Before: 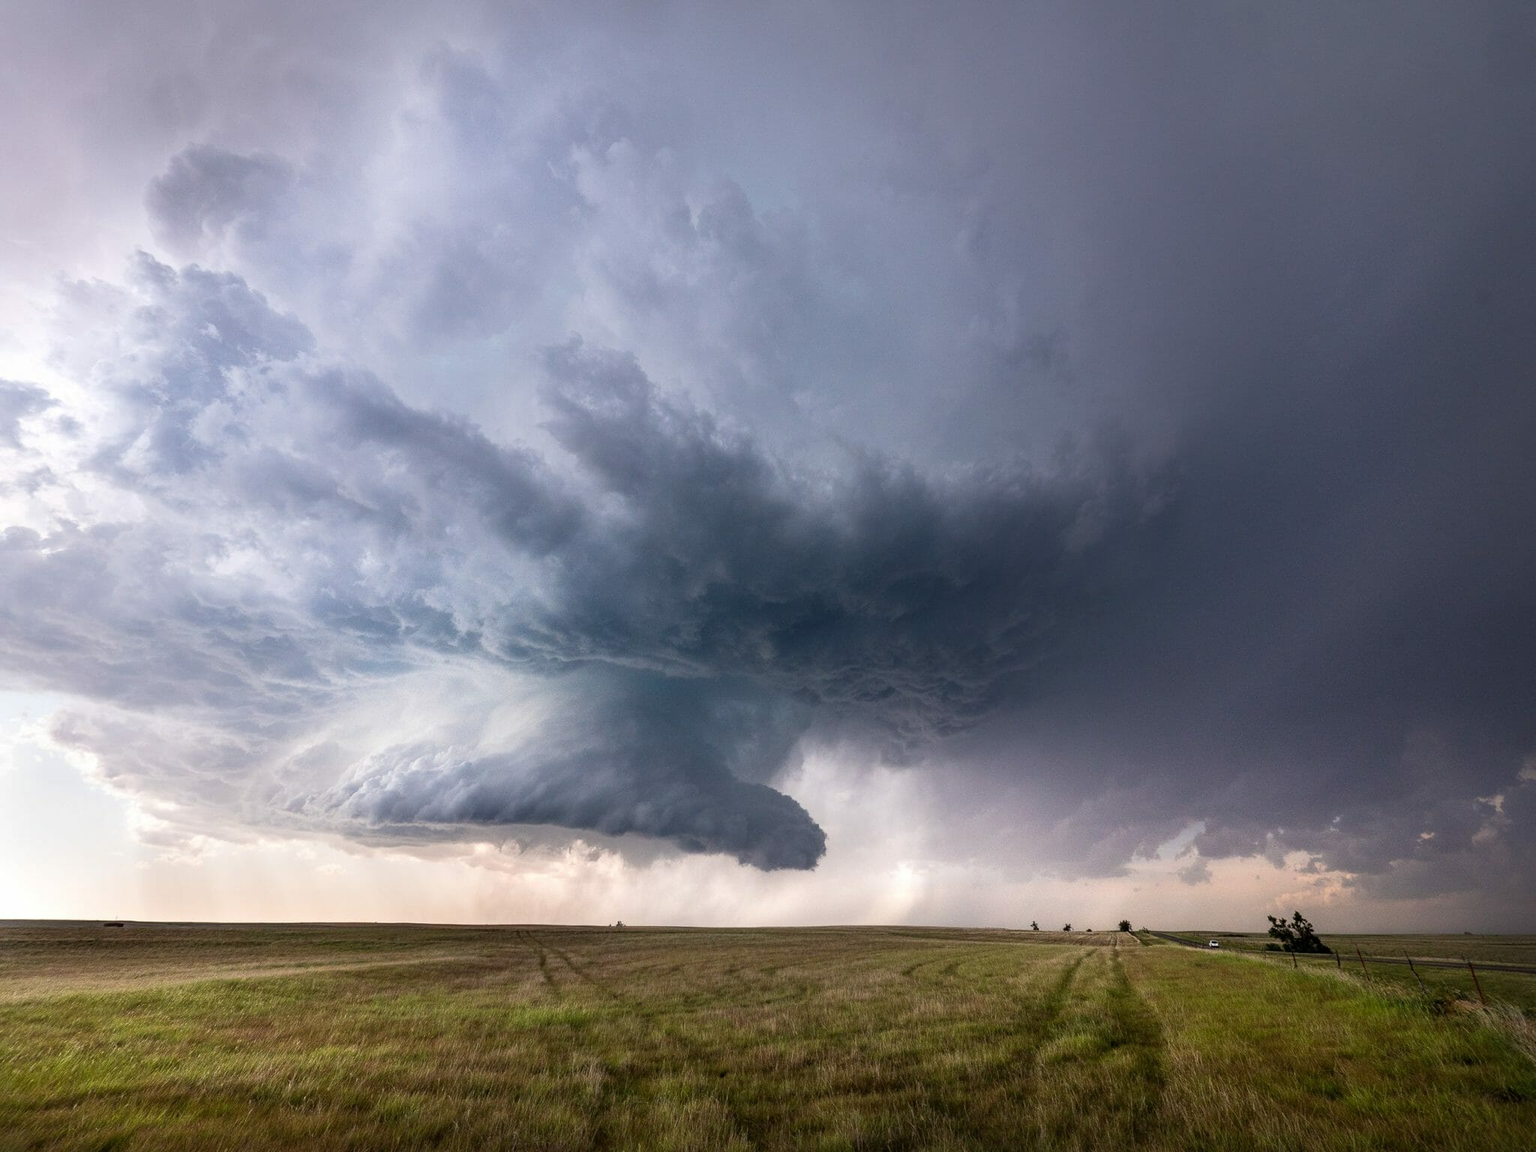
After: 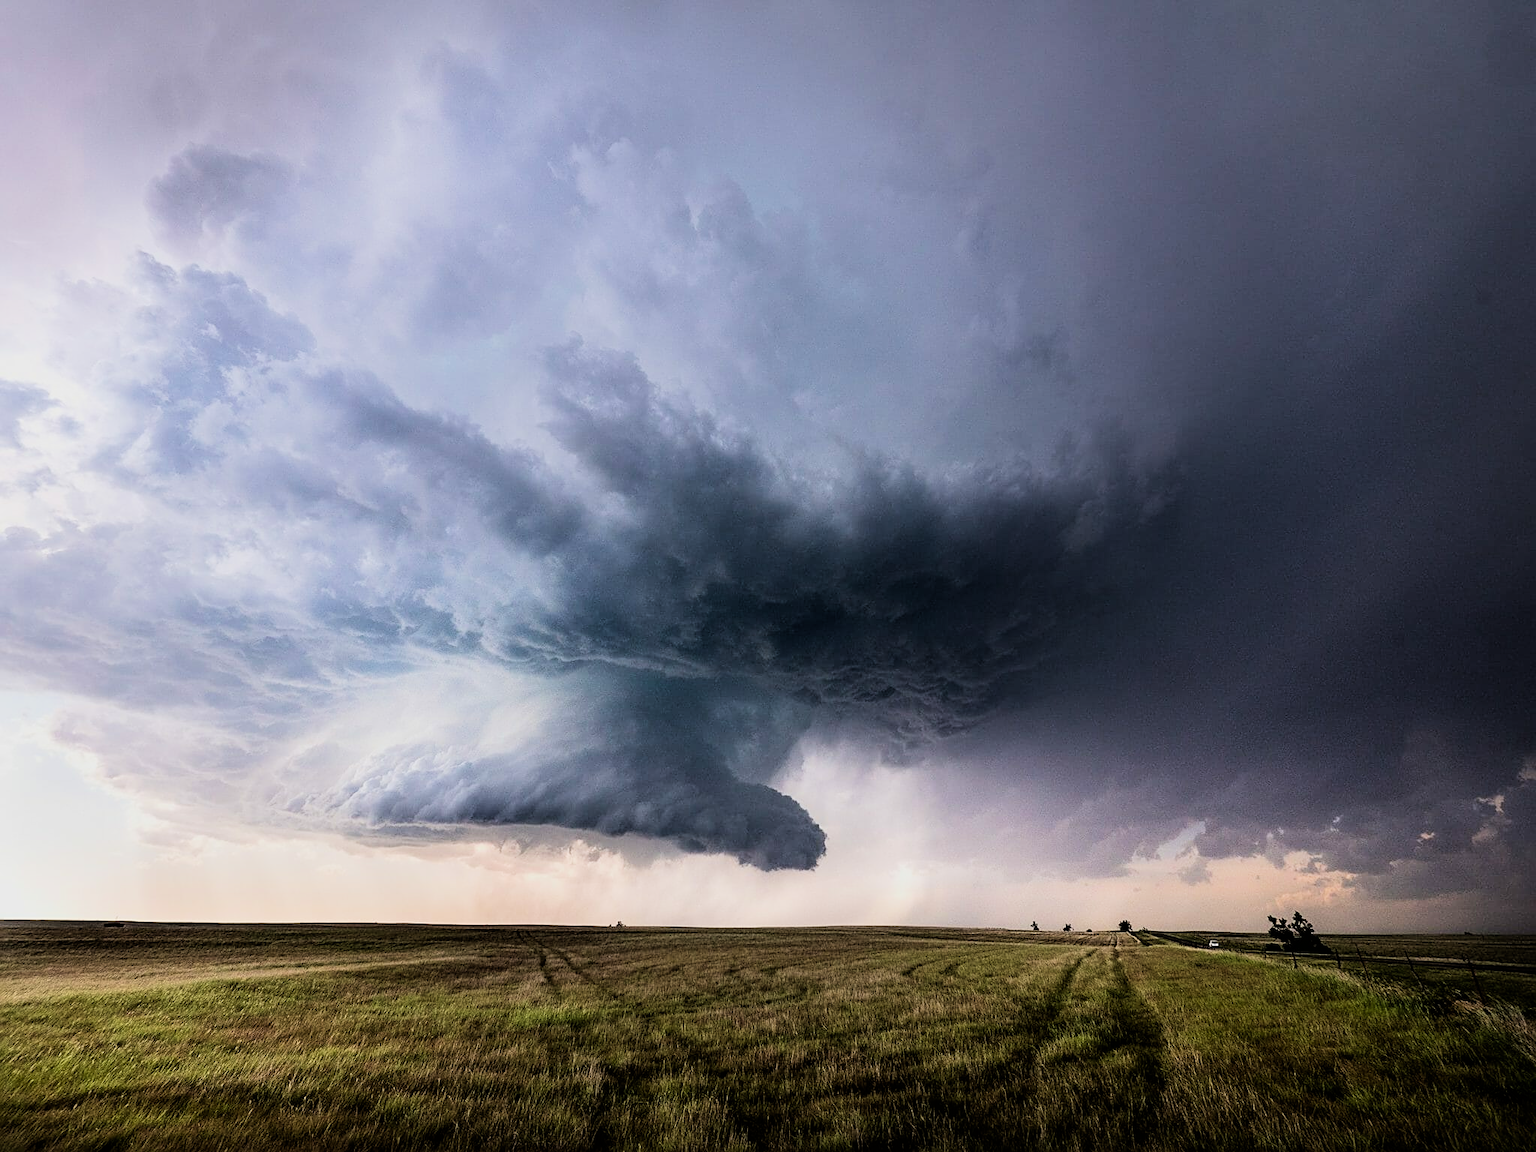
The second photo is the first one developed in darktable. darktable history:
velvia: on, module defaults
sharpen: on, module defaults
filmic rgb: black relative exposure -5 EV, hardness 2.88, contrast 1.5
